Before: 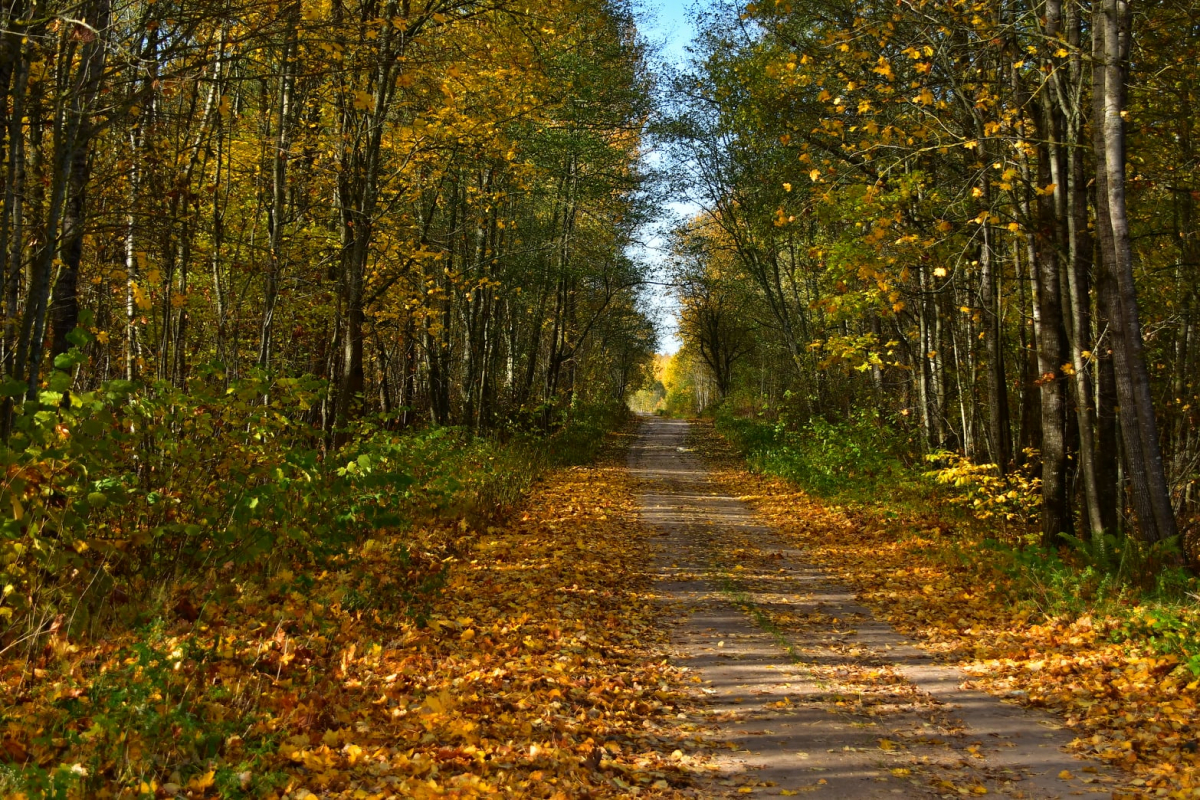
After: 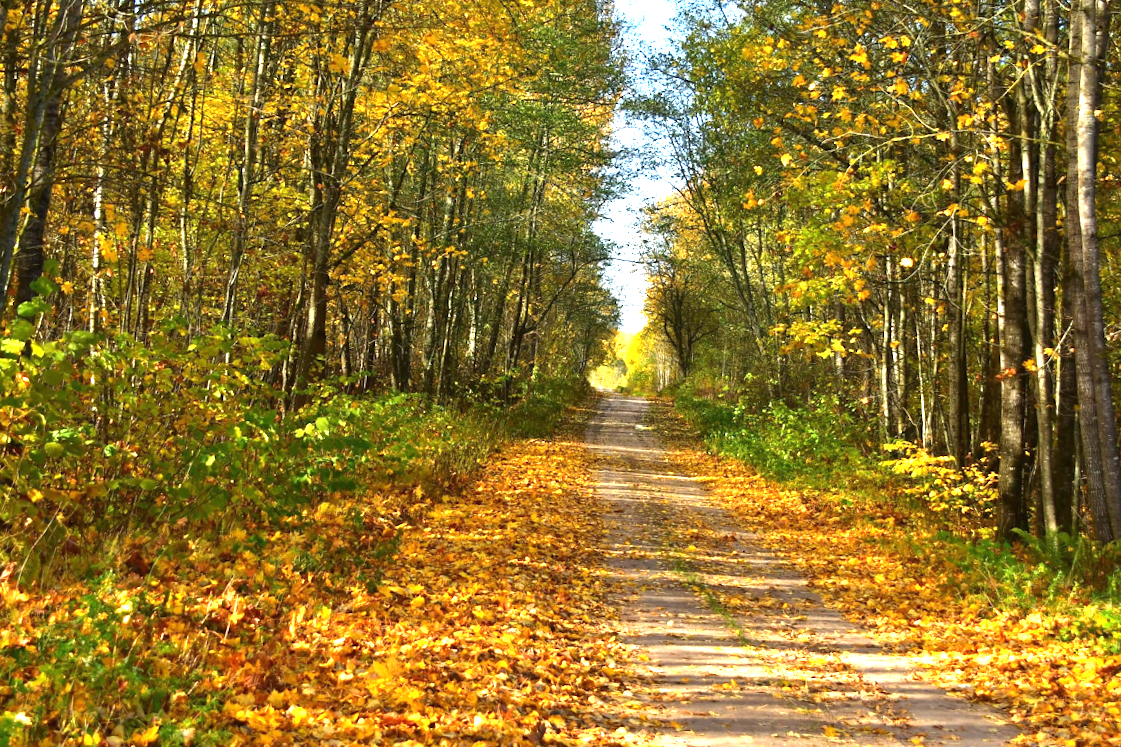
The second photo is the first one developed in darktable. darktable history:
exposure: black level correction 0, exposure 1.61 EV, compensate highlight preservation false
crop and rotate: angle -2.72°
